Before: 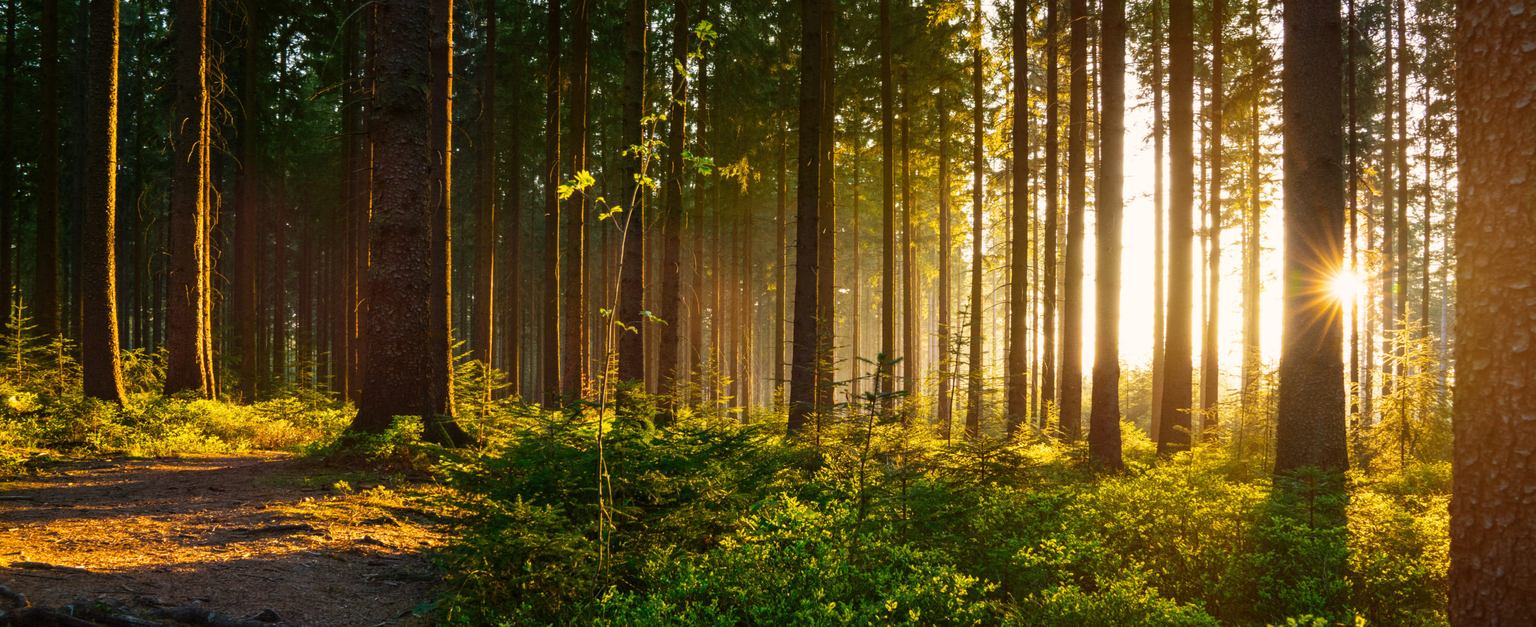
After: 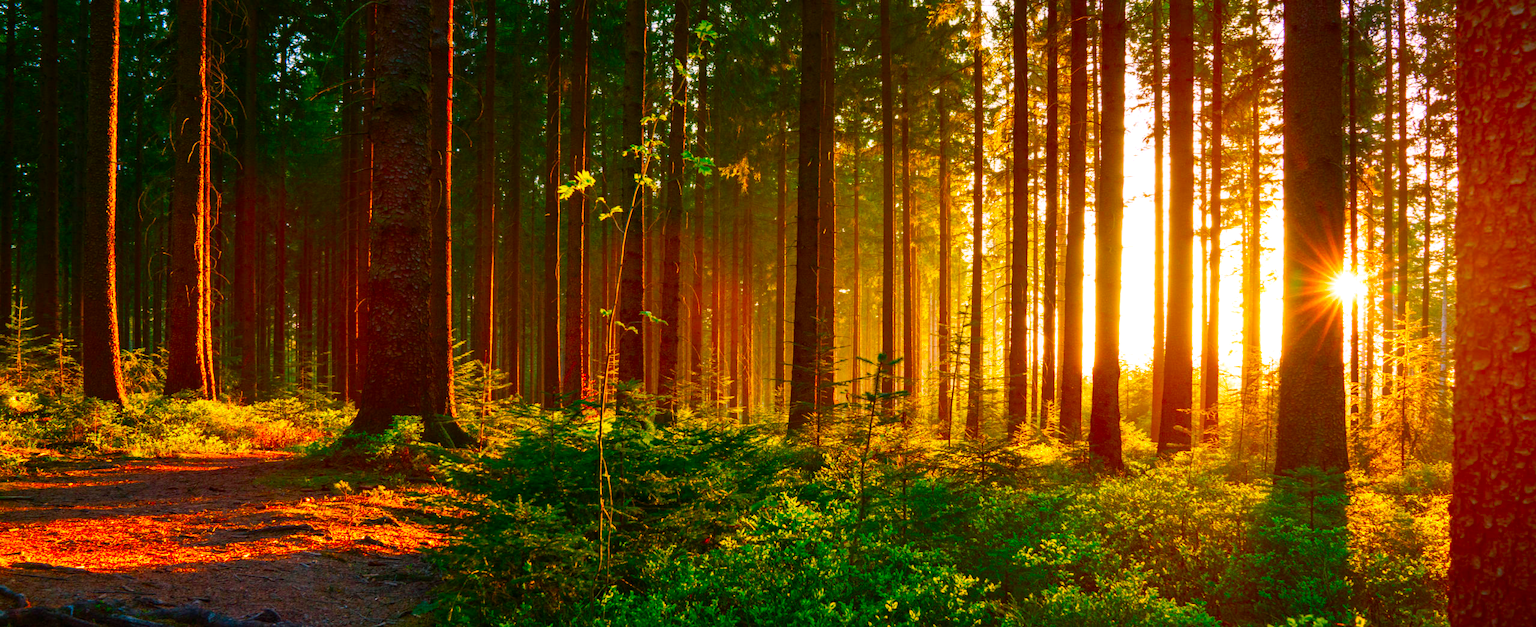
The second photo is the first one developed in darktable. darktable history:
color correction: highlights a* 1.51, highlights b* -1.63, saturation 2.45
exposure: compensate highlight preservation false
haze removal: compatibility mode true, adaptive false
